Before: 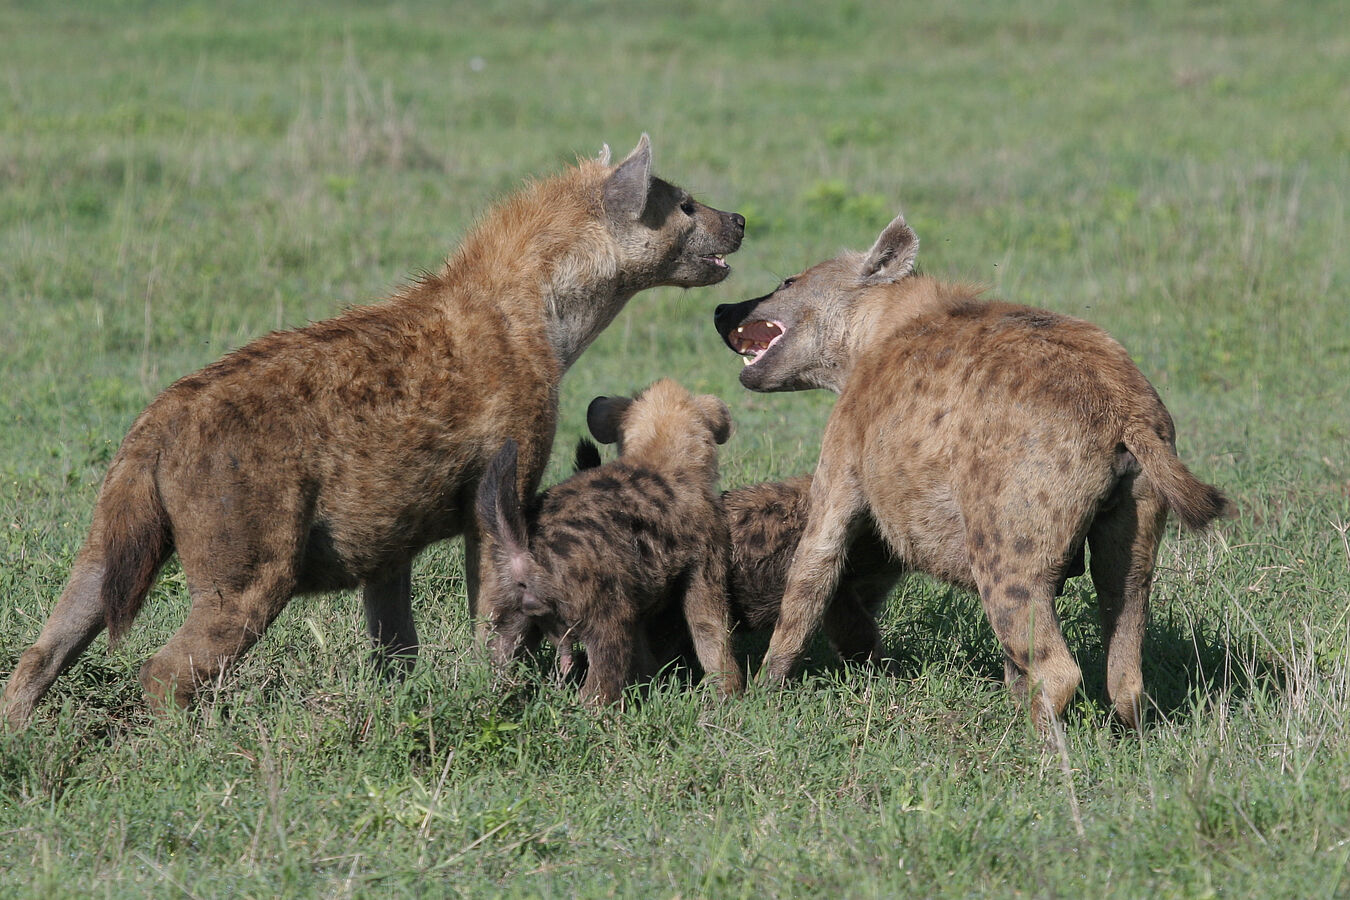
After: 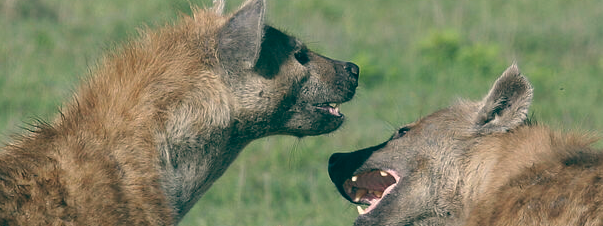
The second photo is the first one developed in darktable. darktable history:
exposure: exposure 0.014 EV, compensate highlight preservation false
crop: left 28.64%, top 16.832%, right 26.637%, bottom 58.055%
color balance: lift [1.005, 0.99, 1.007, 1.01], gamma [1, 0.979, 1.011, 1.021], gain [0.923, 1.098, 1.025, 0.902], input saturation 90.45%, contrast 7.73%, output saturation 105.91%
local contrast: mode bilateral grid, contrast 100, coarseness 100, detail 91%, midtone range 0.2
